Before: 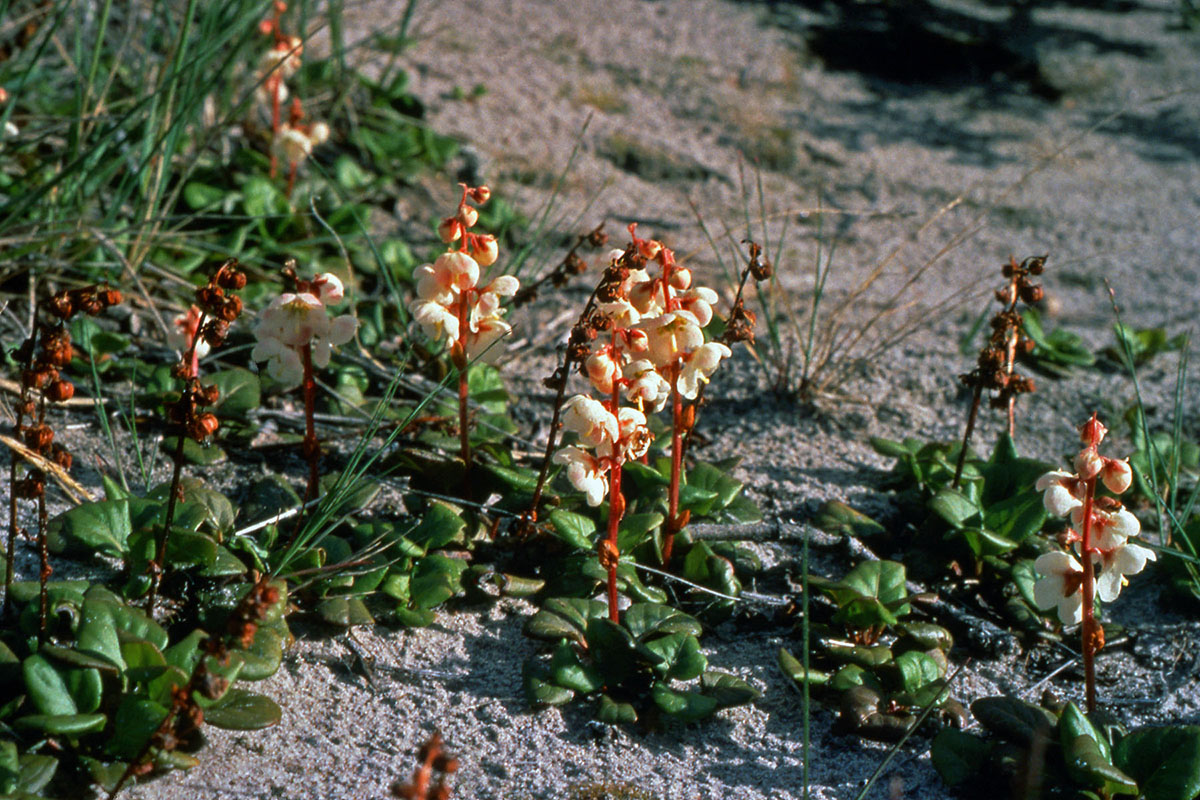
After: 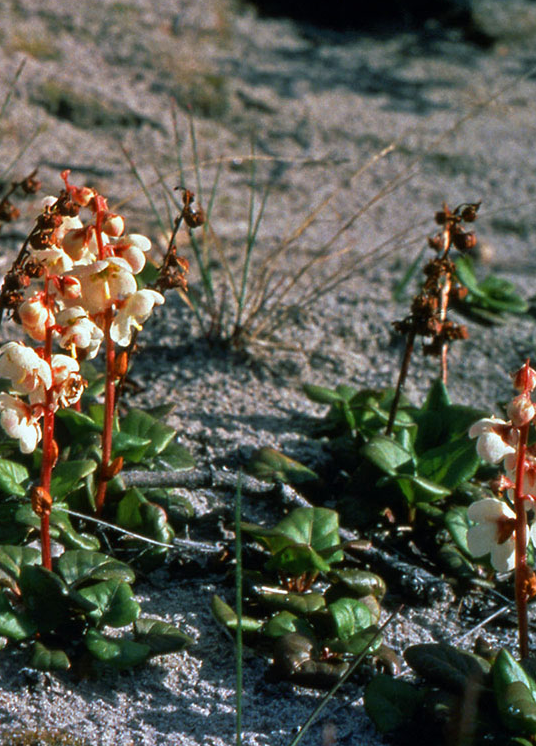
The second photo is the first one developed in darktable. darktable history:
crop: left 47.29%, top 6.649%, right 7.963%
